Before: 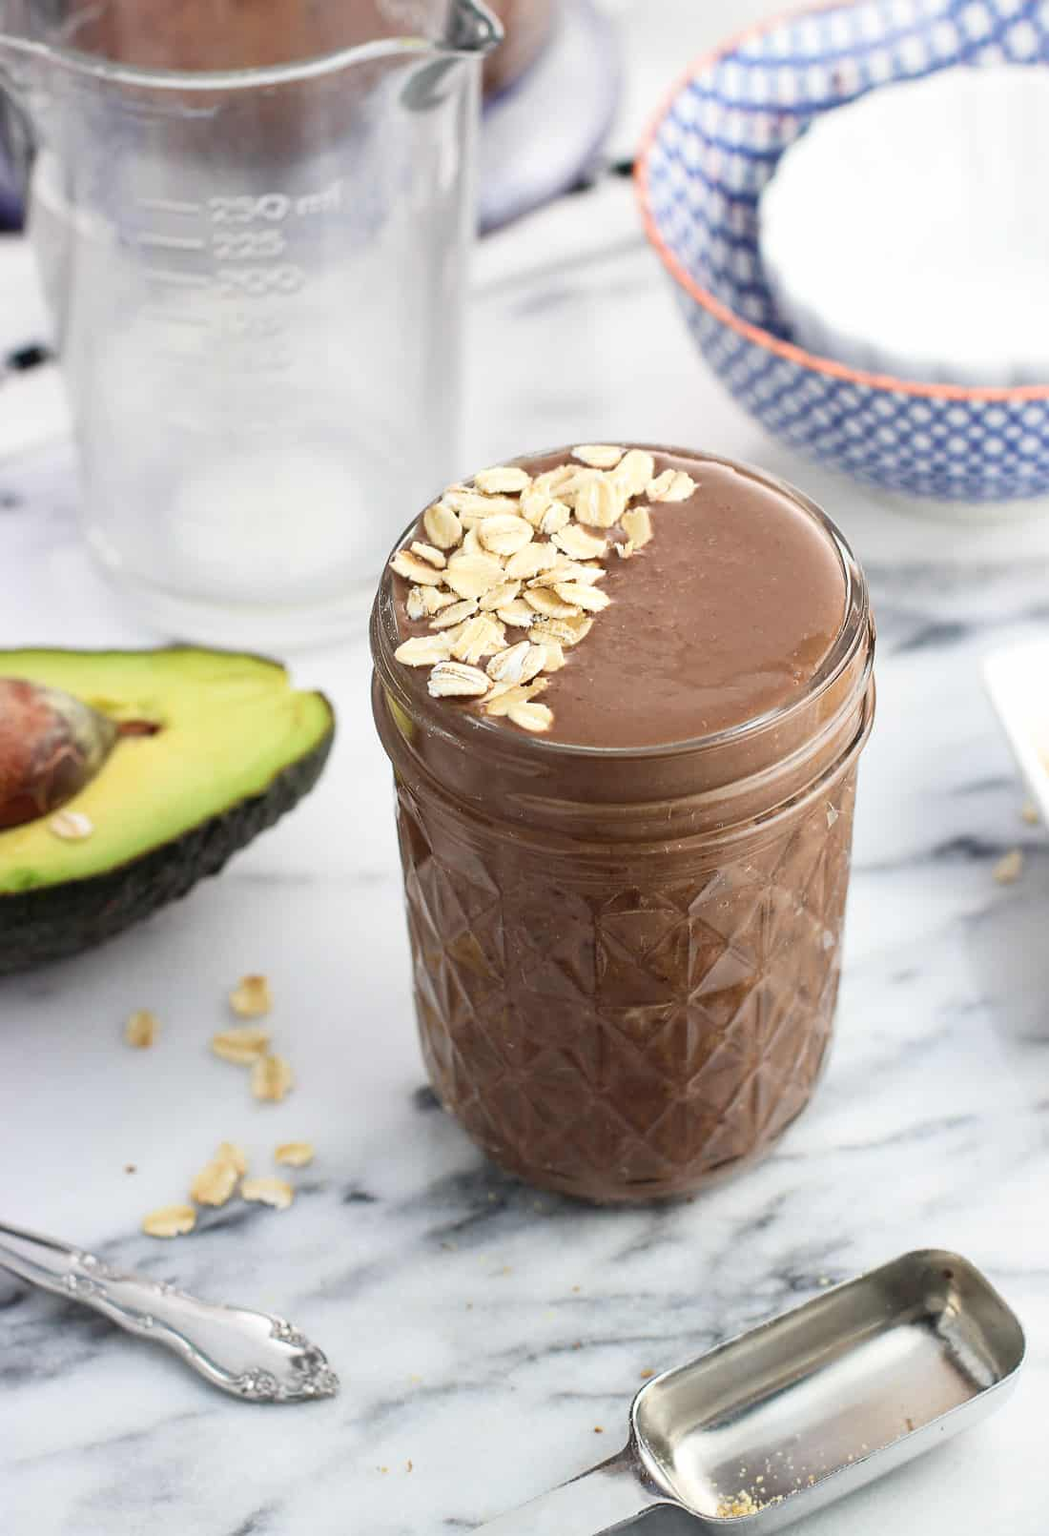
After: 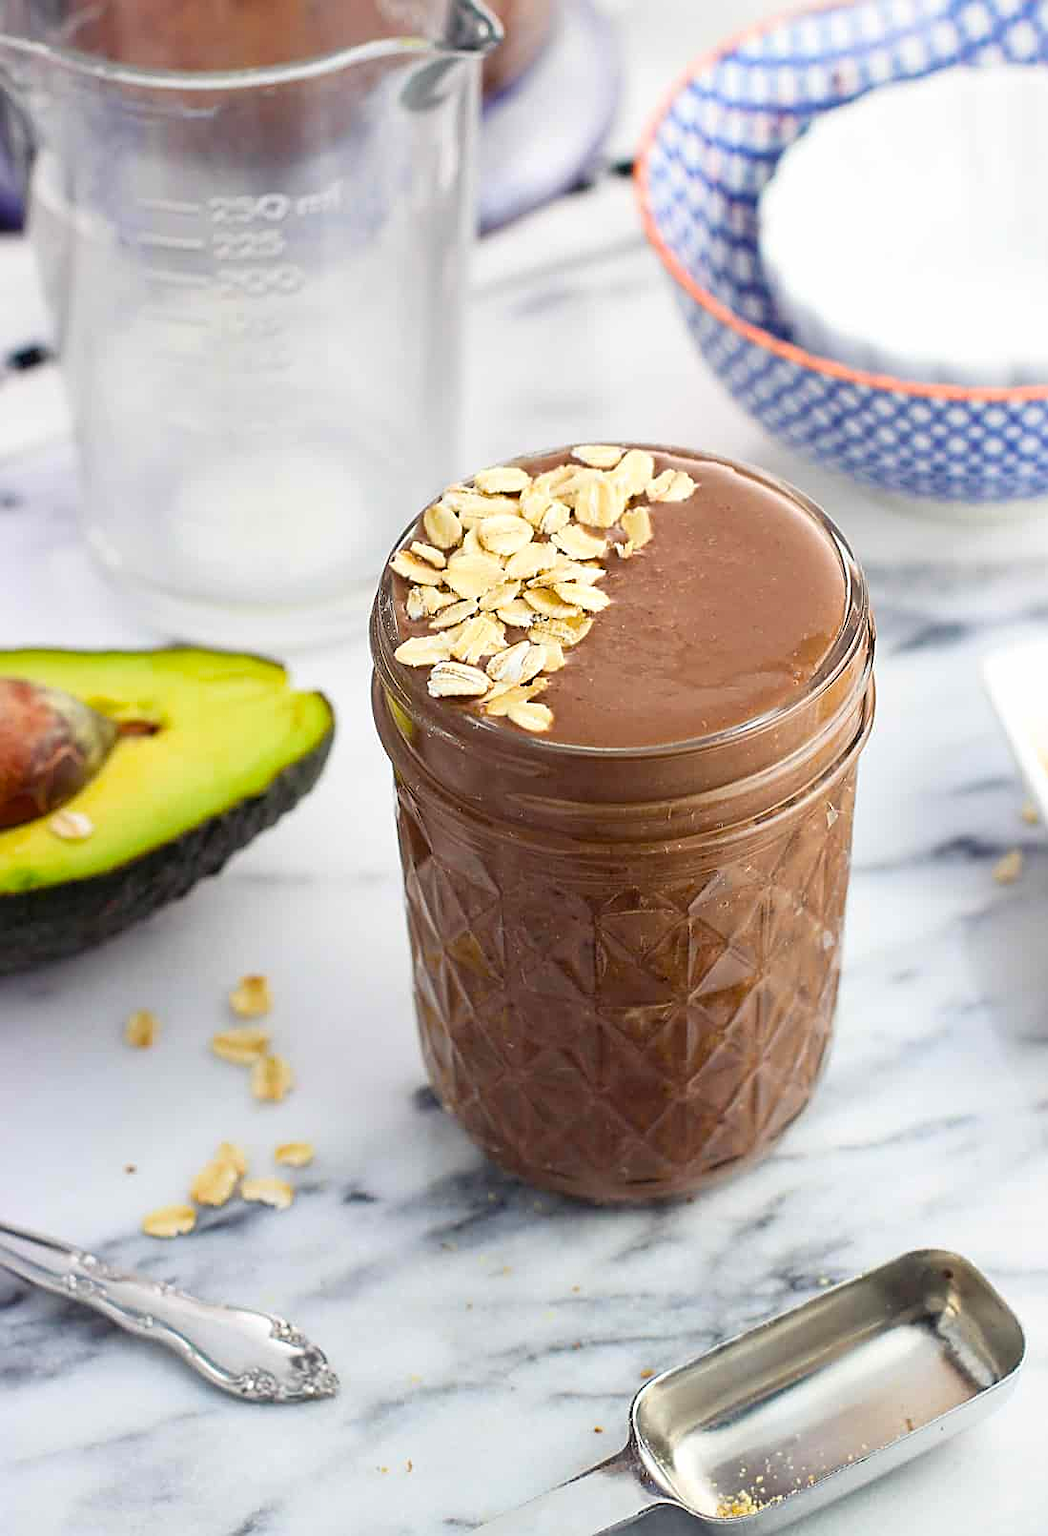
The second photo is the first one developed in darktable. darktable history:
color balance rgb: shadows lift › chroma 2.967%, shadows lift › hue 279.16°, perceptual saturation grading › global saturation 25.83%, global vibrance 20%
sharpen: on, module defaults
